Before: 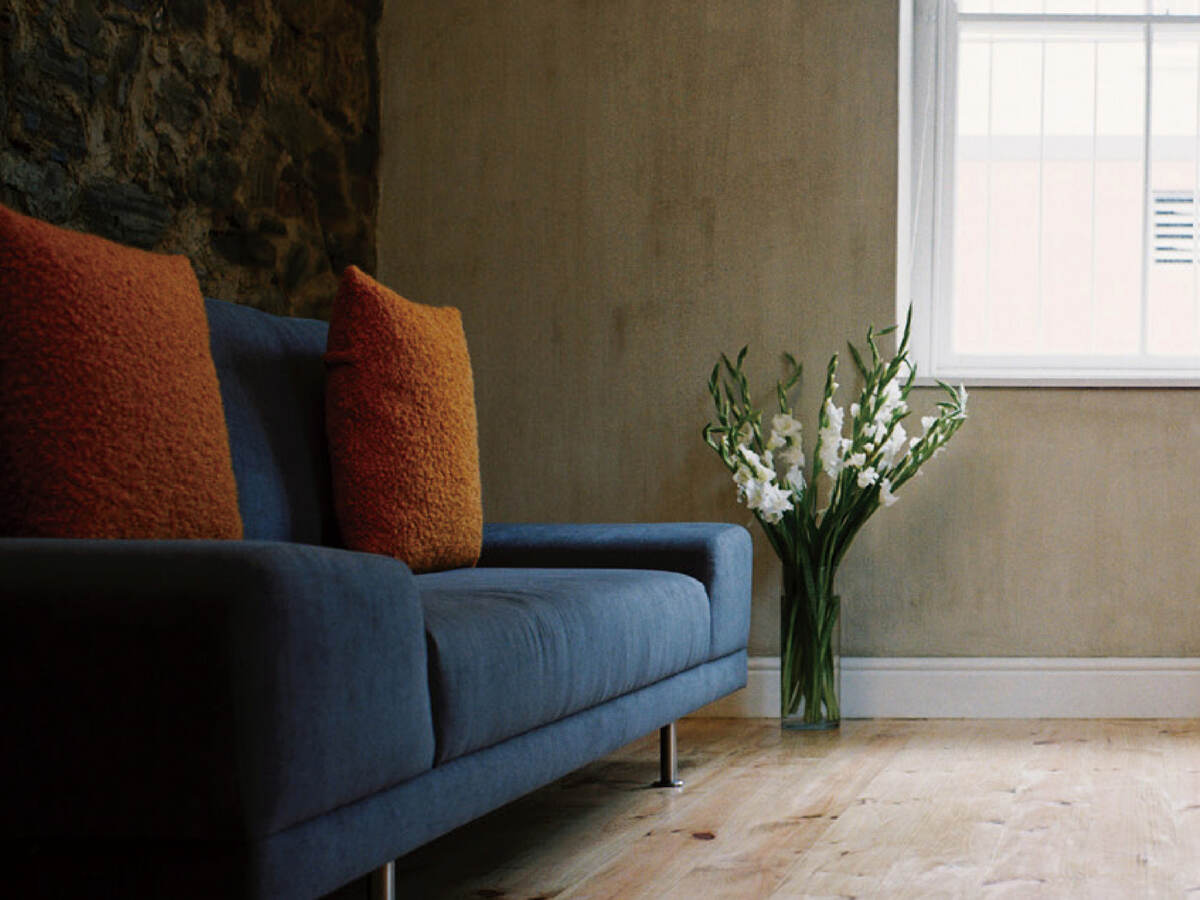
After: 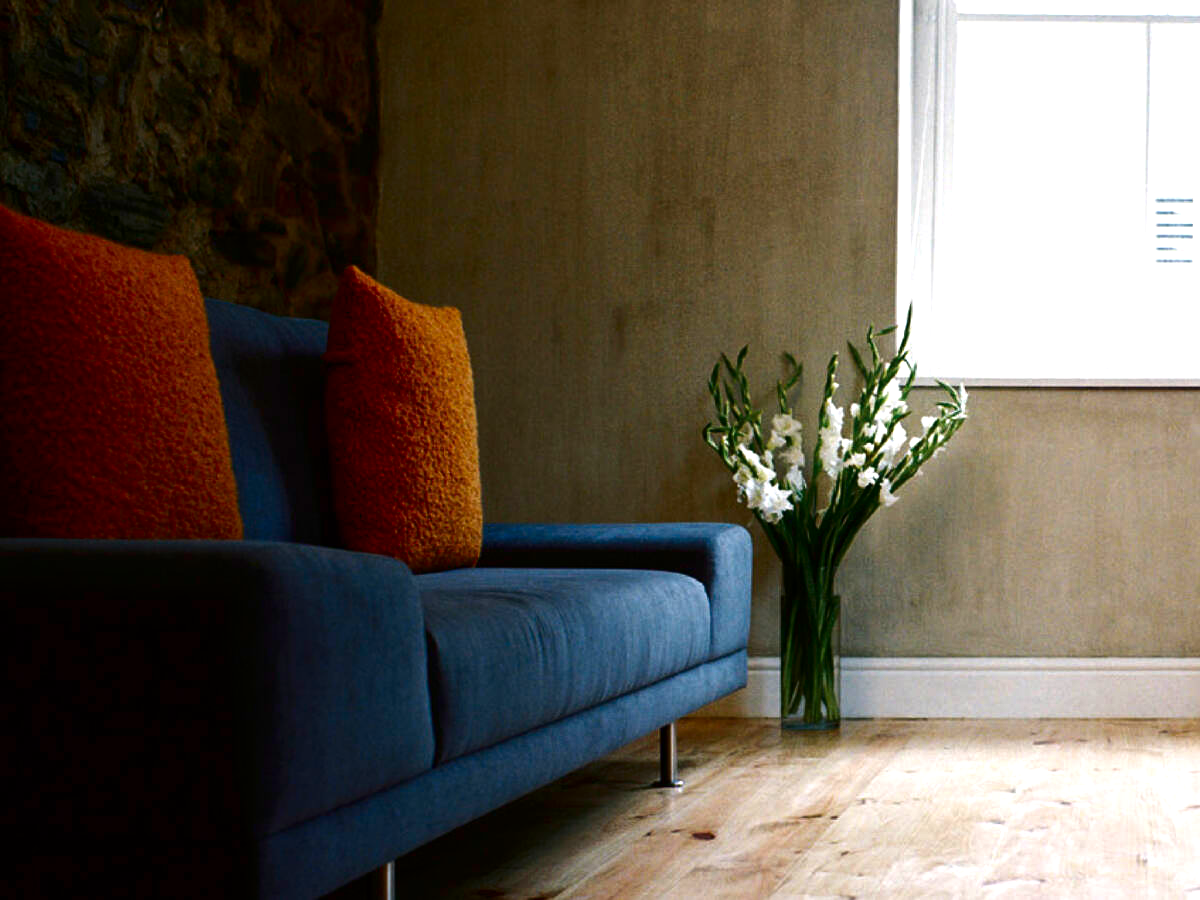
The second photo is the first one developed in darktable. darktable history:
exposure: black level correction 0, exposure 0.7 EV, compensate exposure bias true, compensate highlight preservation false
contrast brightness saturation: contrast 0.1, brightness -0.26, saturation 0.14
